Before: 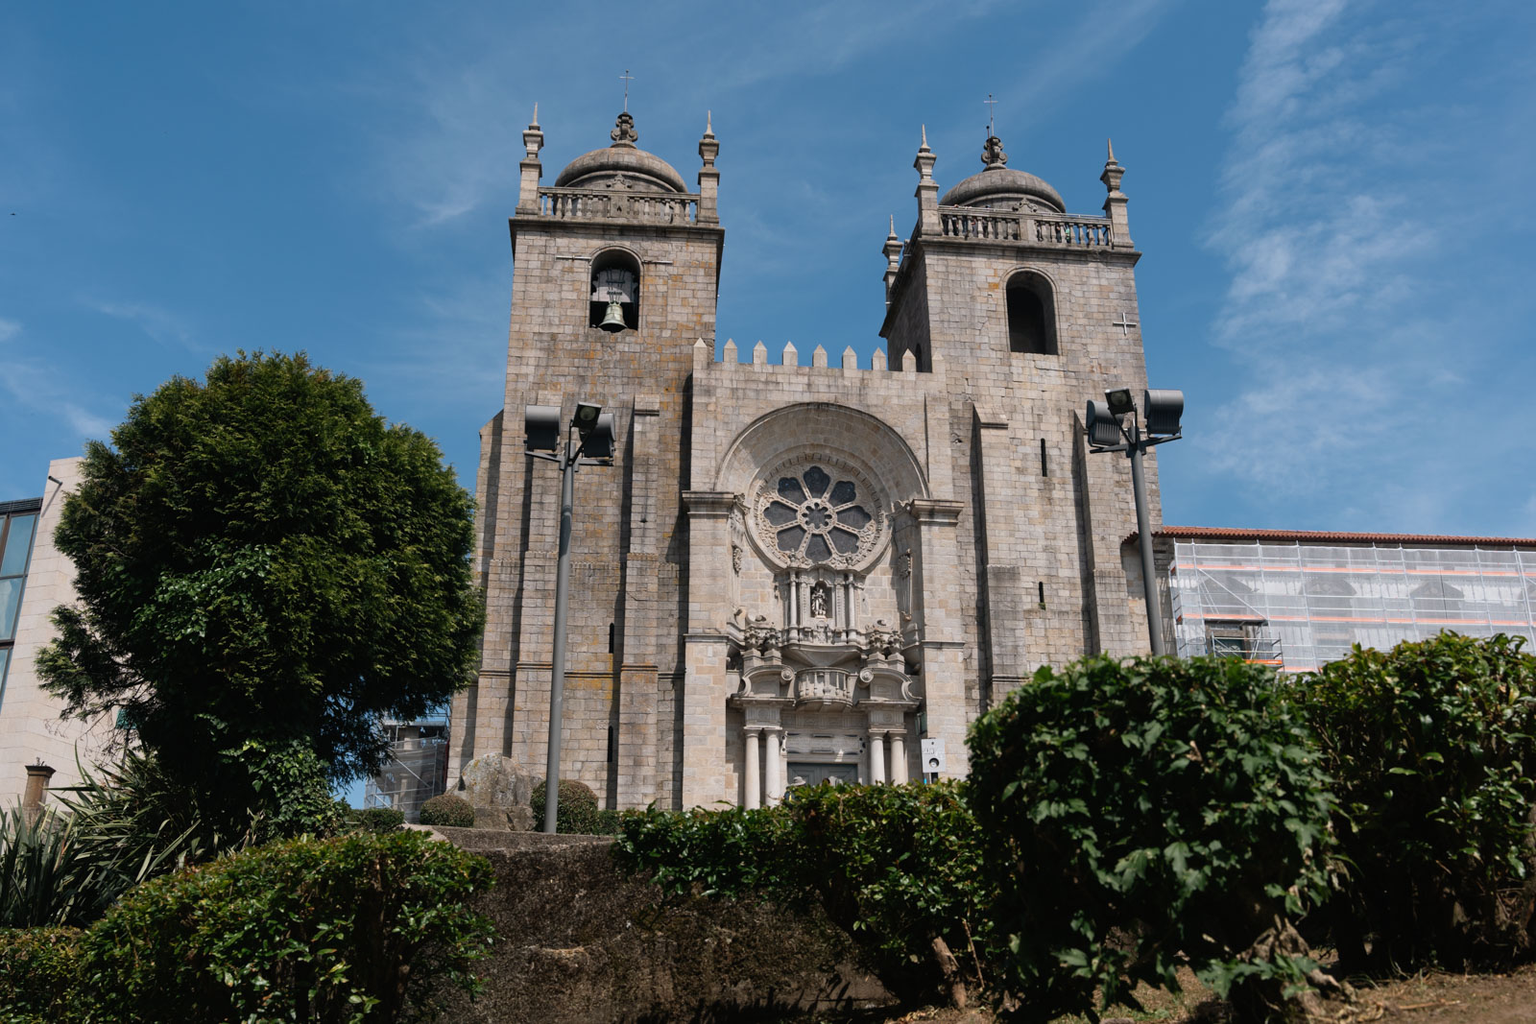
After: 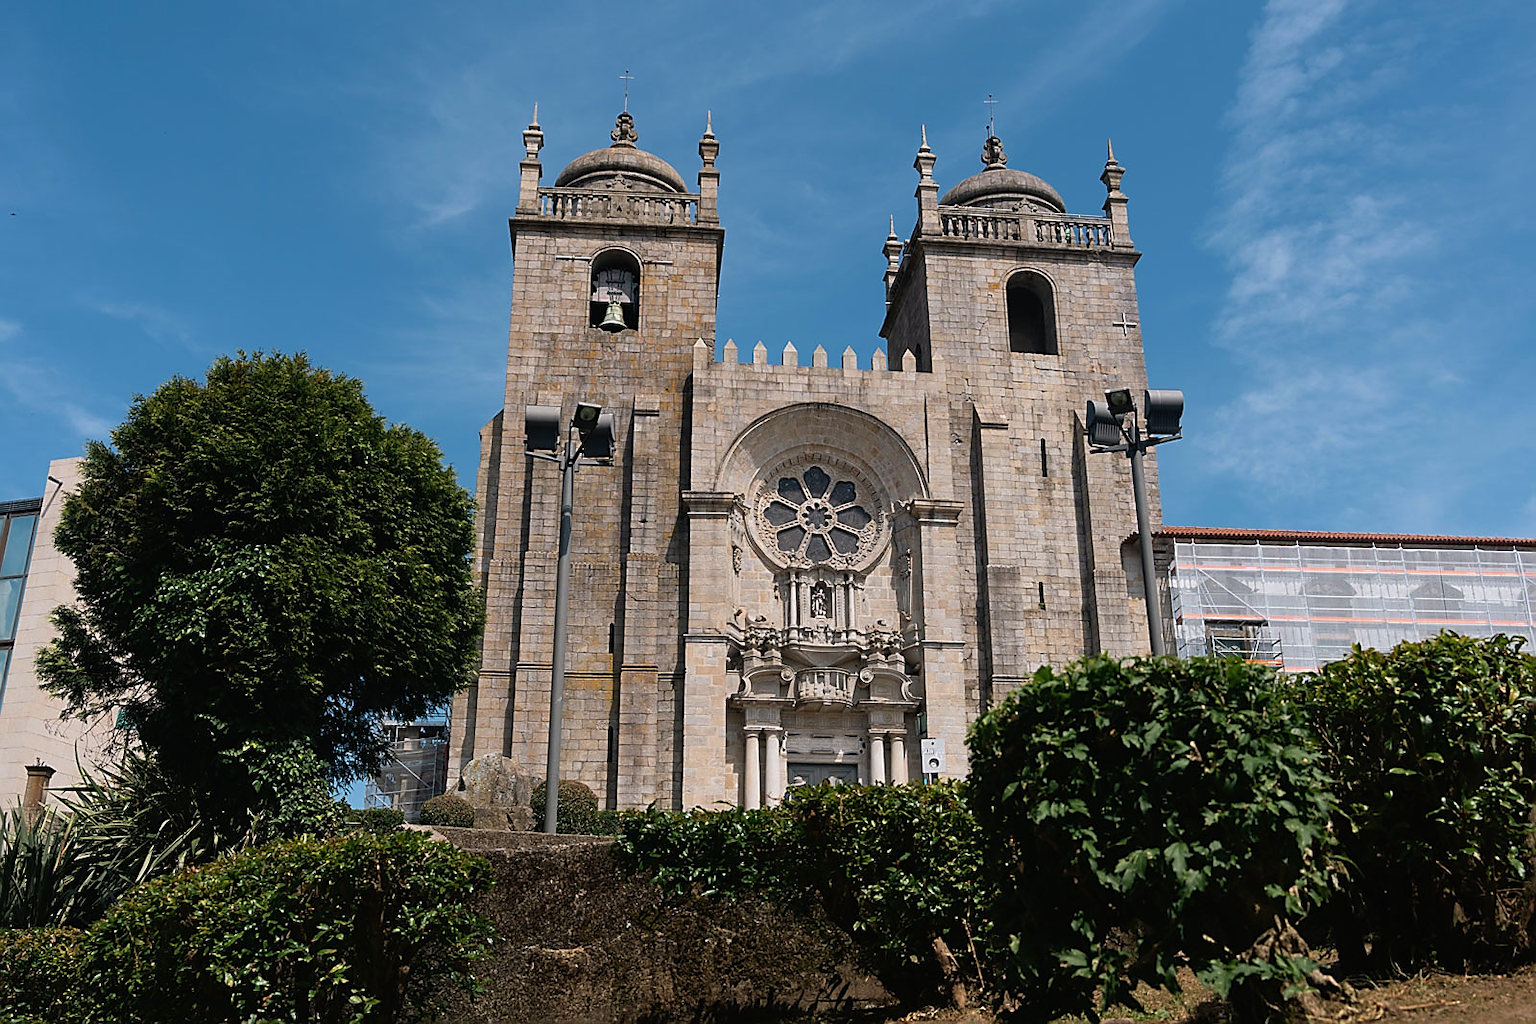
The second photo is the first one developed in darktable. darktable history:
exposure: compensate exposure bias true, compensate highlight preservation false
sharpen: radius 1.366, amount 1.239, threshold 0.809
velvia: on, module defaults
